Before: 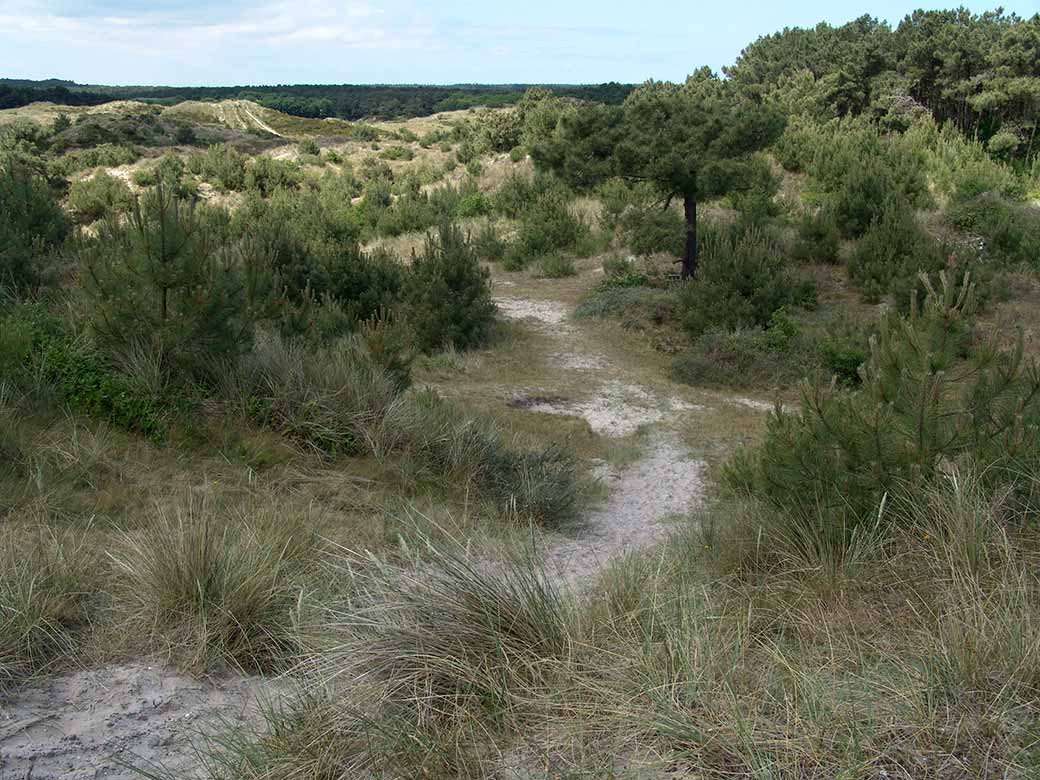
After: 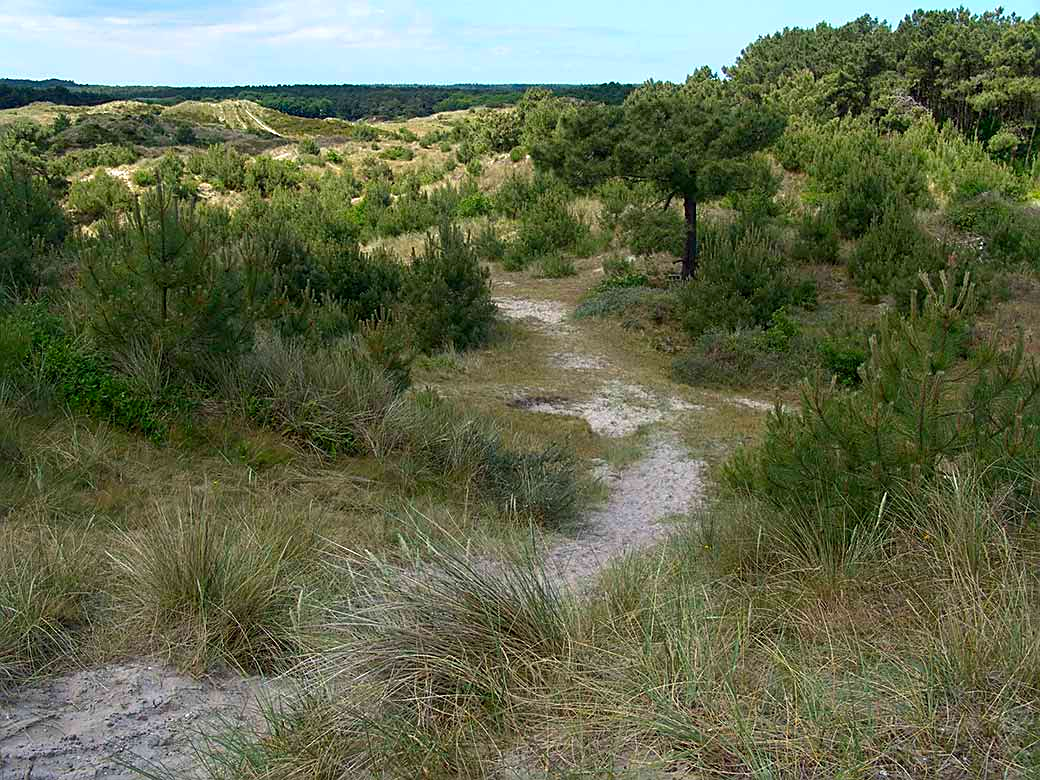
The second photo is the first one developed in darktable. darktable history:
sharpen: on, module defaults
contrast brightness saturation: saturation 0.5
